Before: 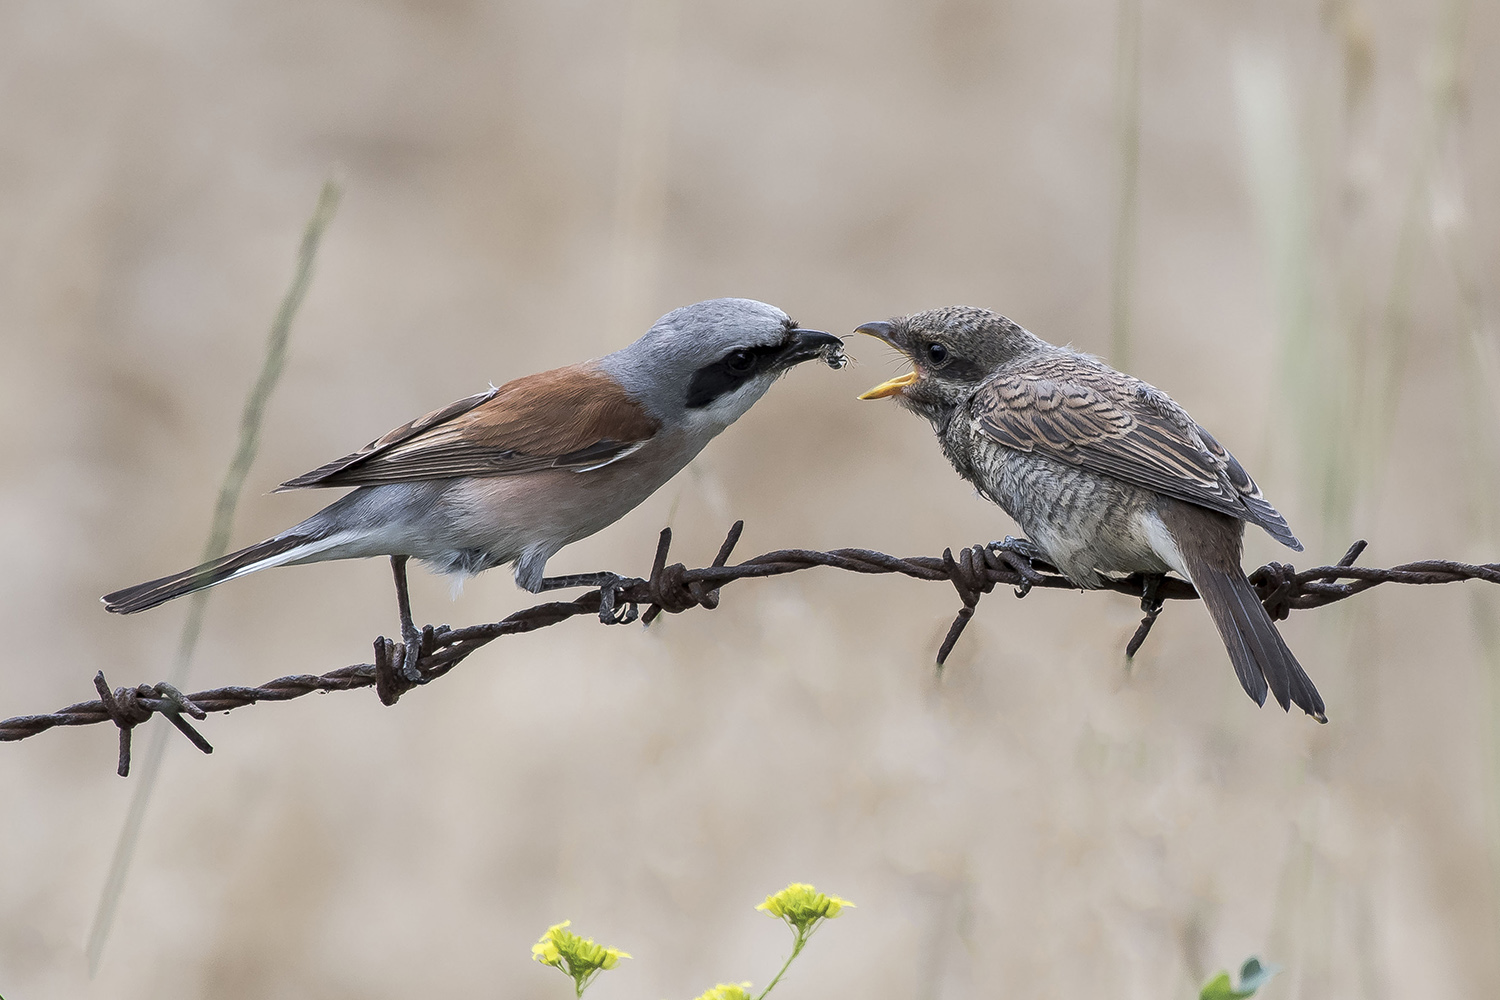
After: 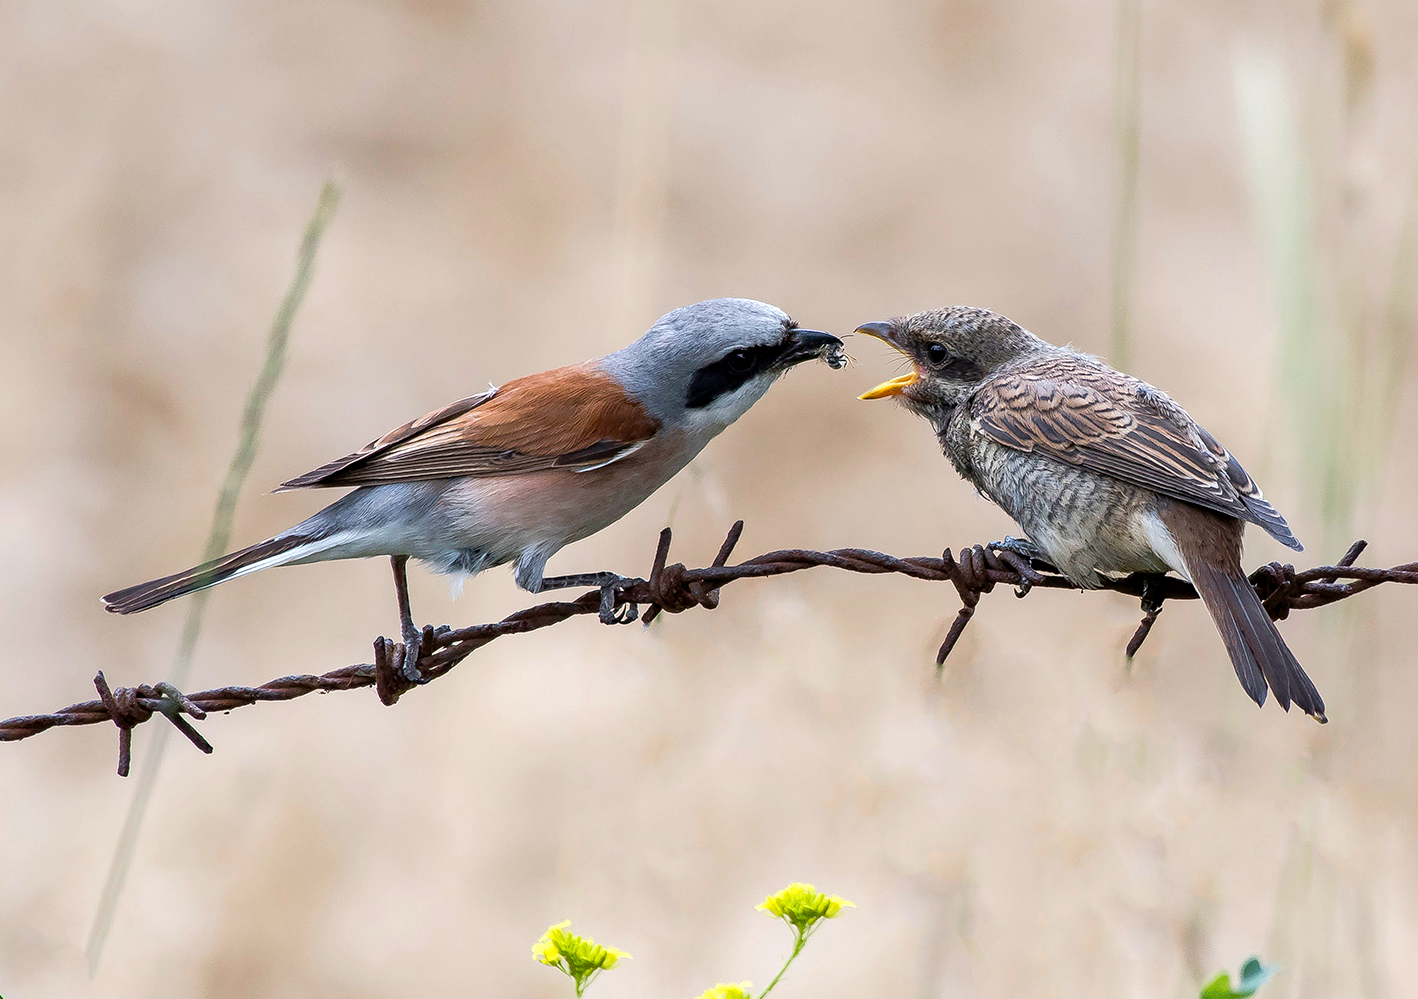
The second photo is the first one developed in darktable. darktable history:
color balance rgb: perceptual saturation grading › global saturation 34.869%, perceptual saturation grading › highlights -29.838%, perceptual saturation grading › shadows 35.409%, global vibrance 20%
exposure: black level correction 0.002, exposure -0.107 EV, compensate highlight preservation false
tone equalizer: -8 EV -0.384 EV, -7 EV -0.362 EV, -6 EV -0.307 EV, -5 EV -0.251 EV, -3 EV 0.232 EV, -2 EV 0.318 EV, -1 EV 0.363 EV, +0 EV 0.447 EV
crop and rotate: left 0%, right 5.403%
